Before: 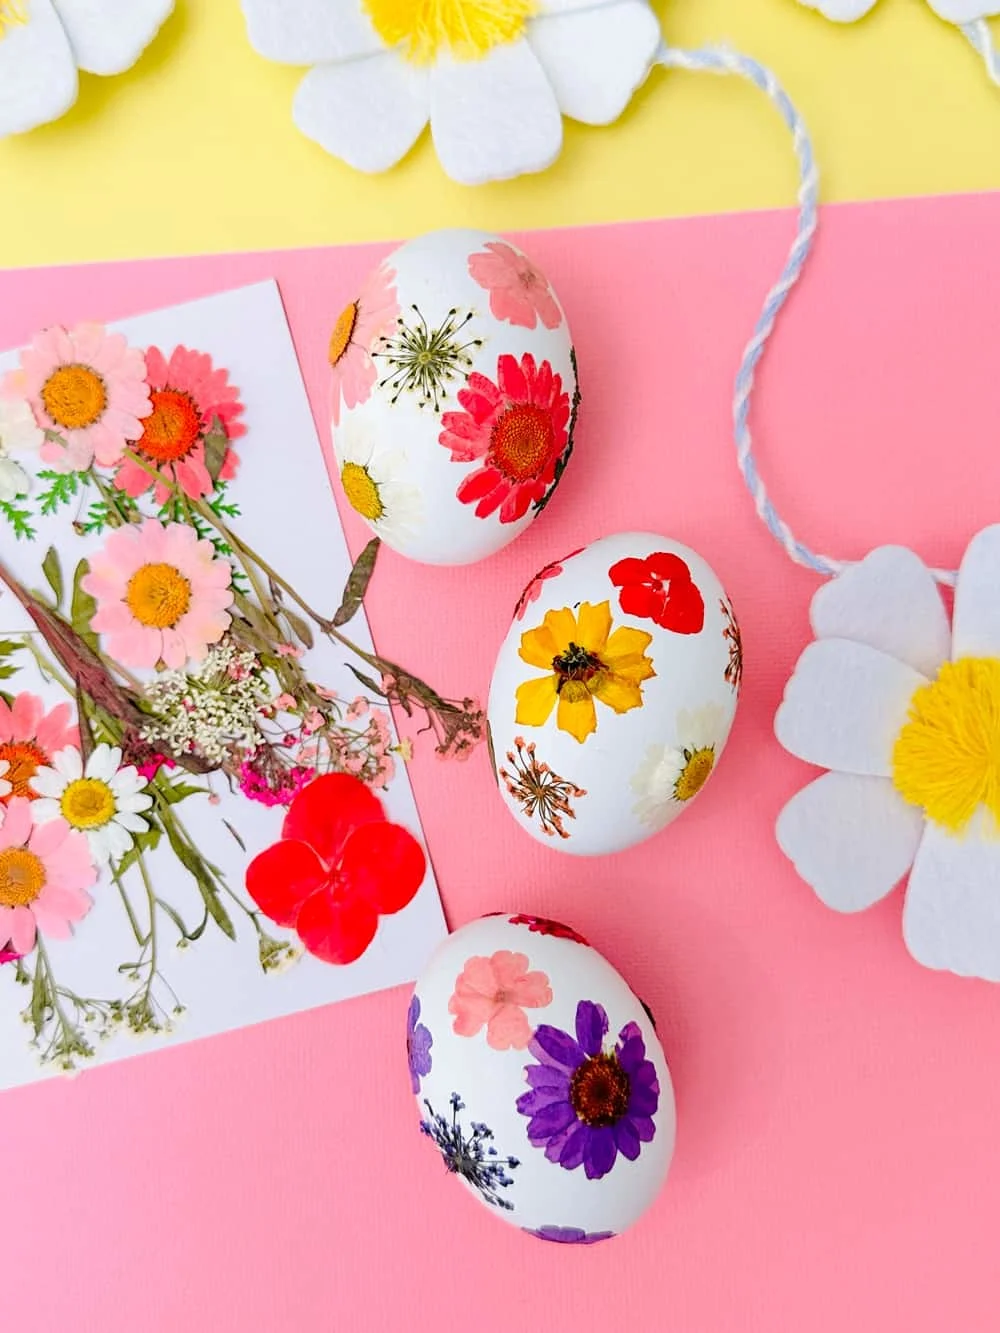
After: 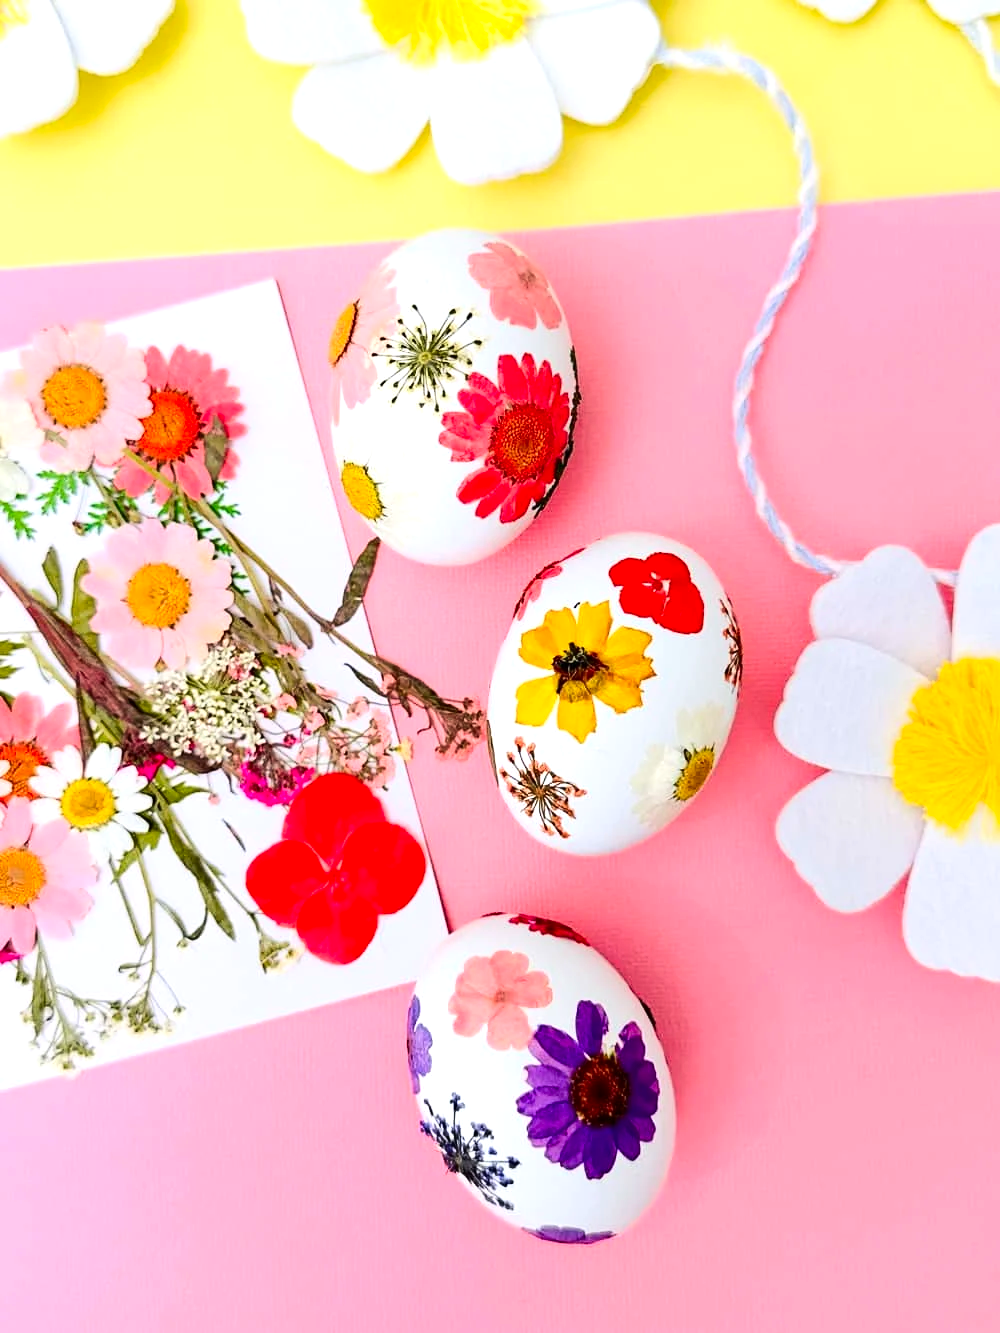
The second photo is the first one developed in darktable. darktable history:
contrast brightness saturation: contrast 0.15, brightness -0.01, saturation 0.1
tone equalizer: -8 EV -0.417 EV, -7 EV -0.389 EV, -6 EV -0.333 EV, -5 EV -0.222 EV, -3 EV 0.222 EV, -2 EV 0.333 EV, -1 EV 0.389 EV, +0 EV 0.417 EV, edges refinement/feathering 500, mask exposure compensation -1.57 EV, preserve details no
